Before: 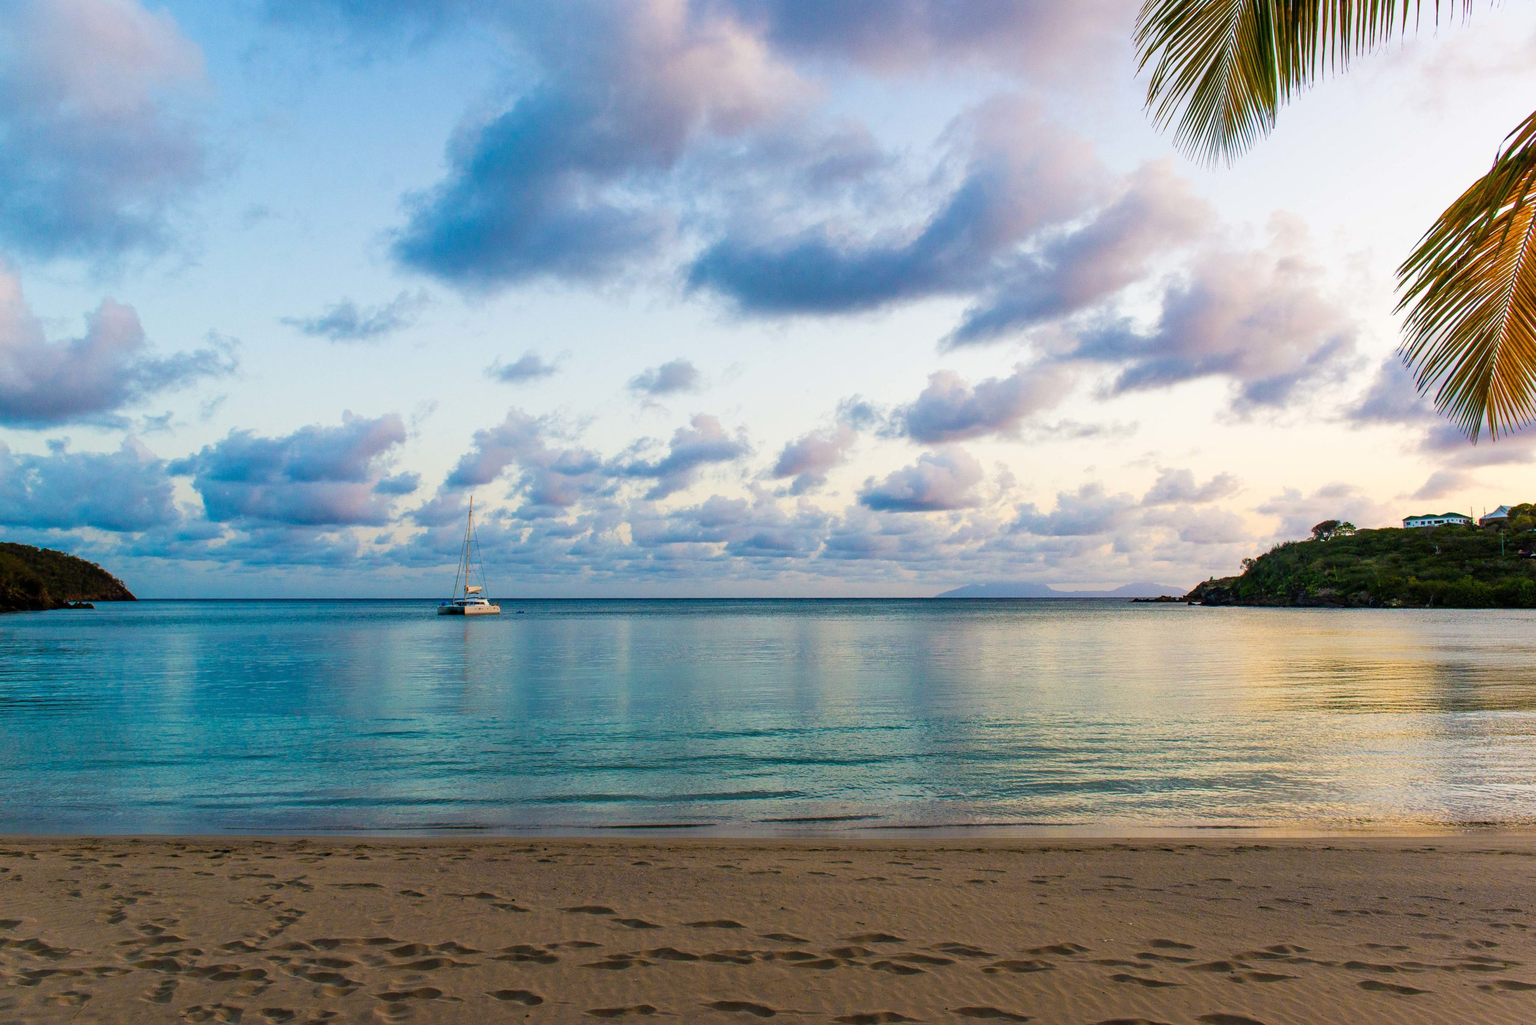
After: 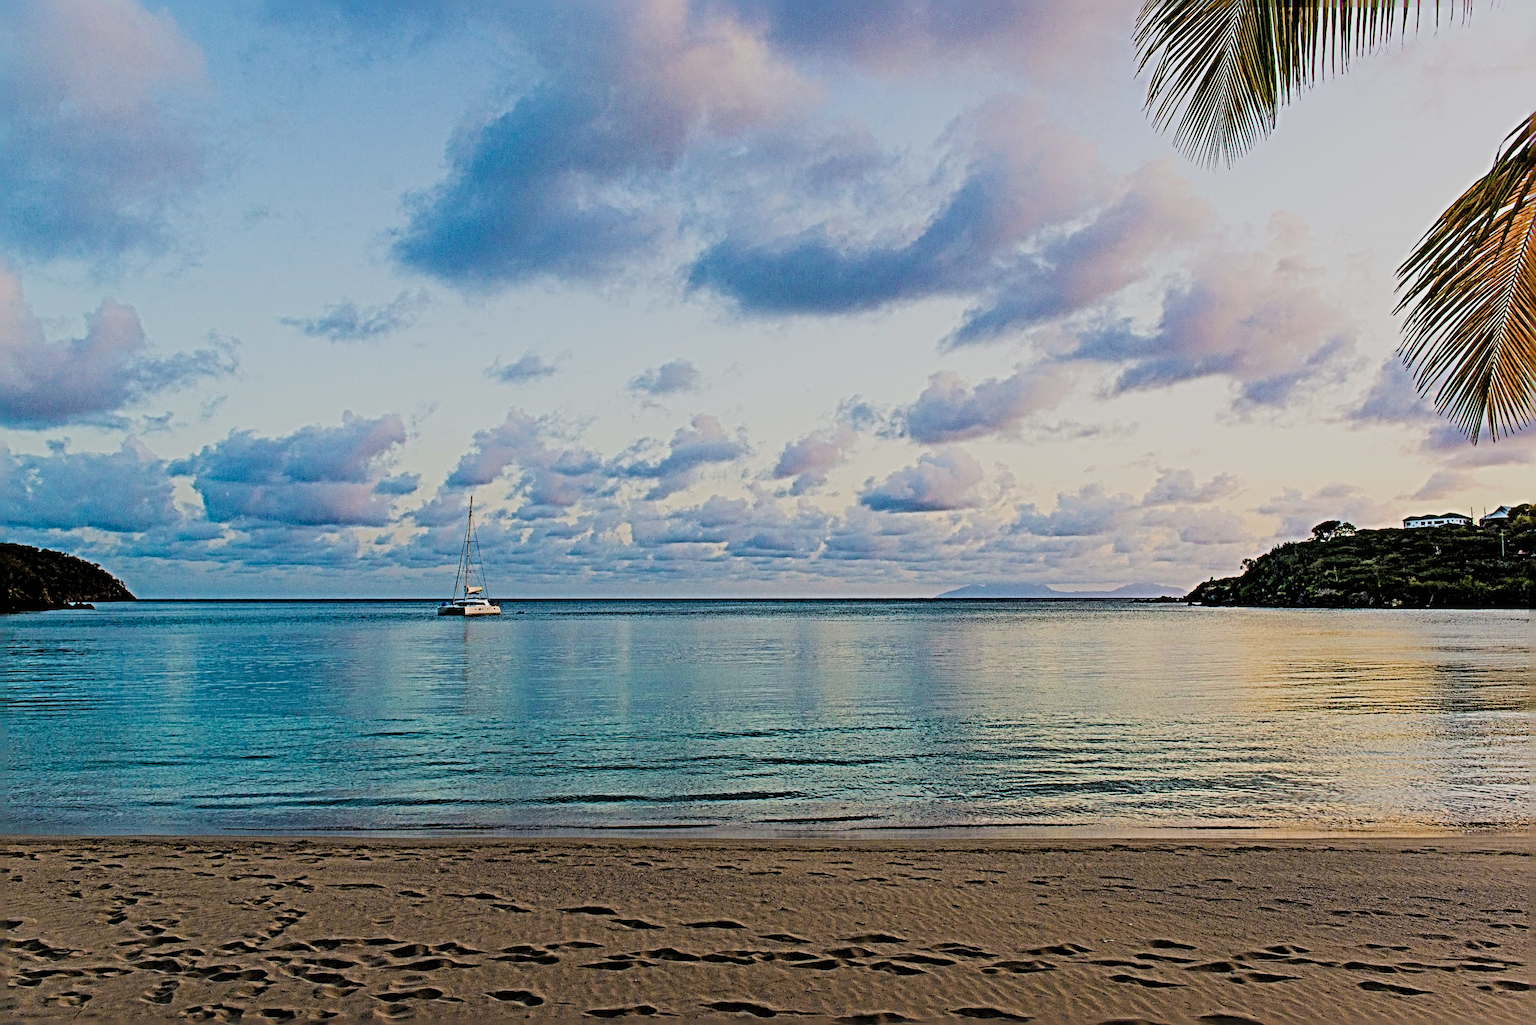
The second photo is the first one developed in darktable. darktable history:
sharpen: radius 6.263, amount 1.797, threshold 0.215
filmic rgb: black relative exposure -6.22 EV, white relative exposure 6.95 EV, hardness 2.27, color science v4 (2020), iterations of high-quality reconstruction 0
